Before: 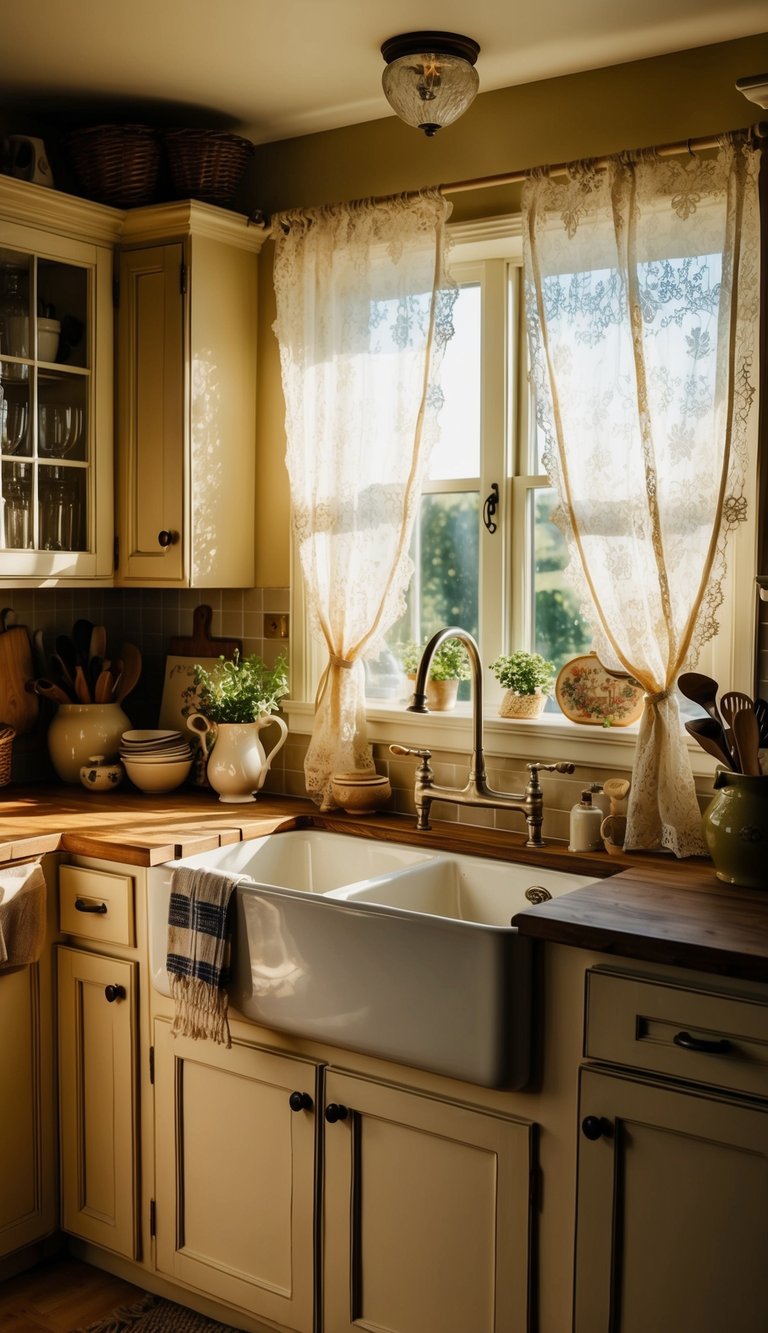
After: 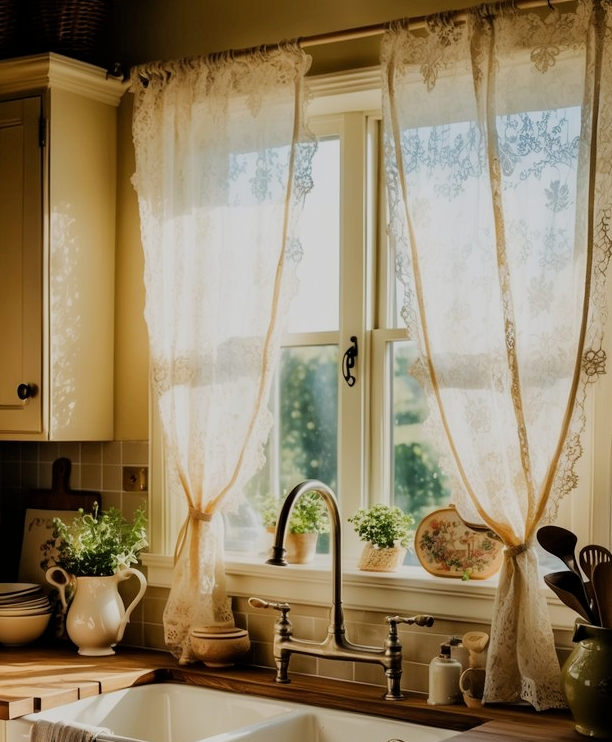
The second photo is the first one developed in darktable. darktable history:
crop: left 18.38%, top 11.095%, right 1.847%, bottom 33.219%
filmic rgb: black relative exposure -7.85 EV, white relative exposure 4.24 EV, threshold 2.95 EV, hardness 3.86, iterations of high-quality reconstruction 0, enable highlight reconstruction true
